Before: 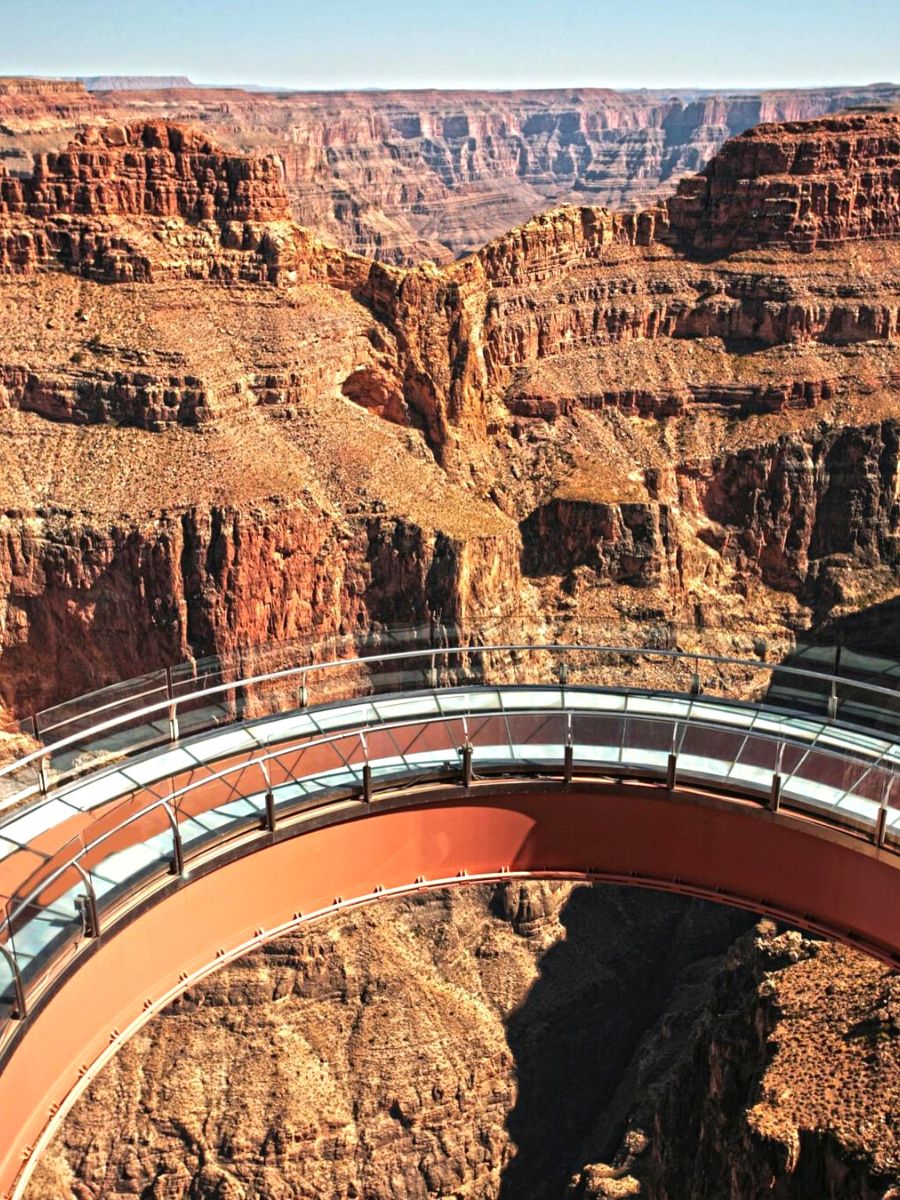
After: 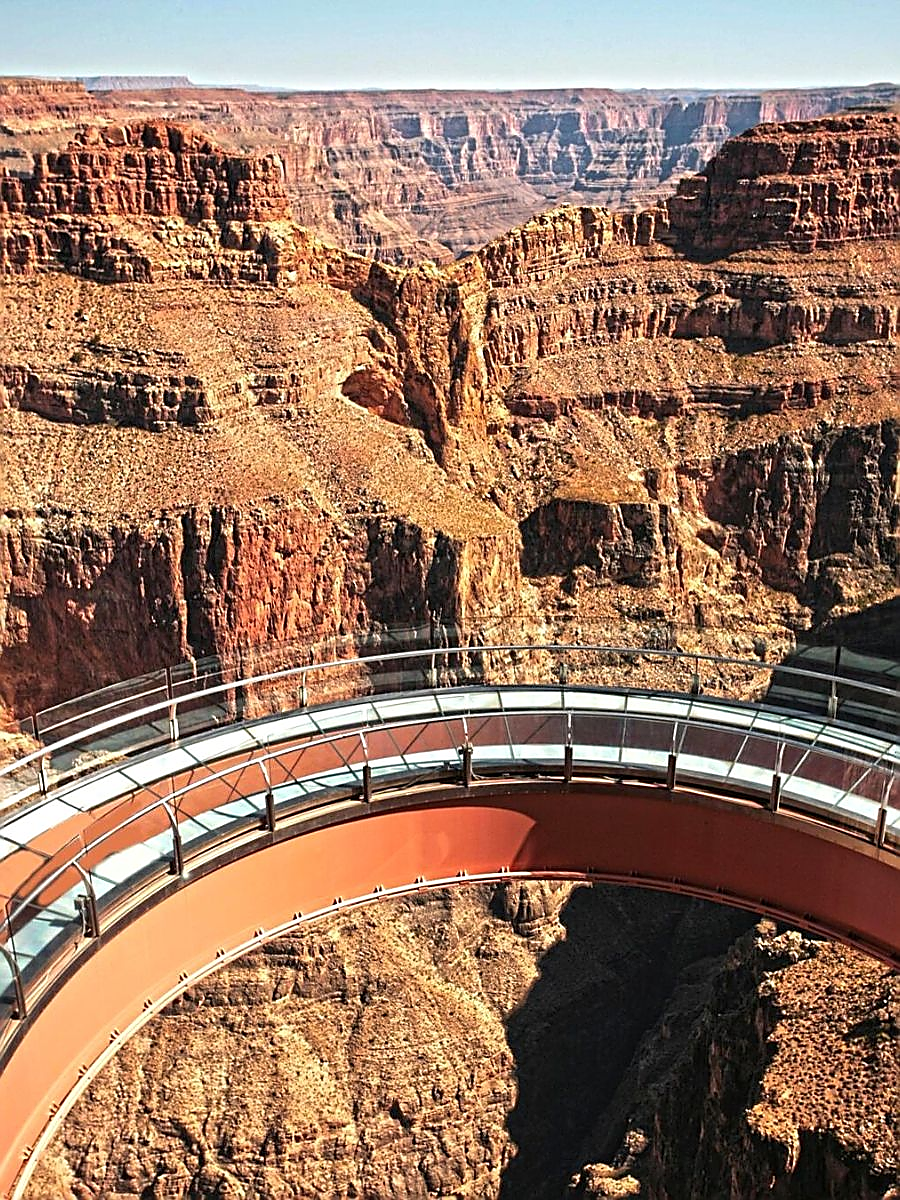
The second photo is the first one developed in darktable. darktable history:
sharpen: radius 1.386, amount 1.267, threshold 0.611
